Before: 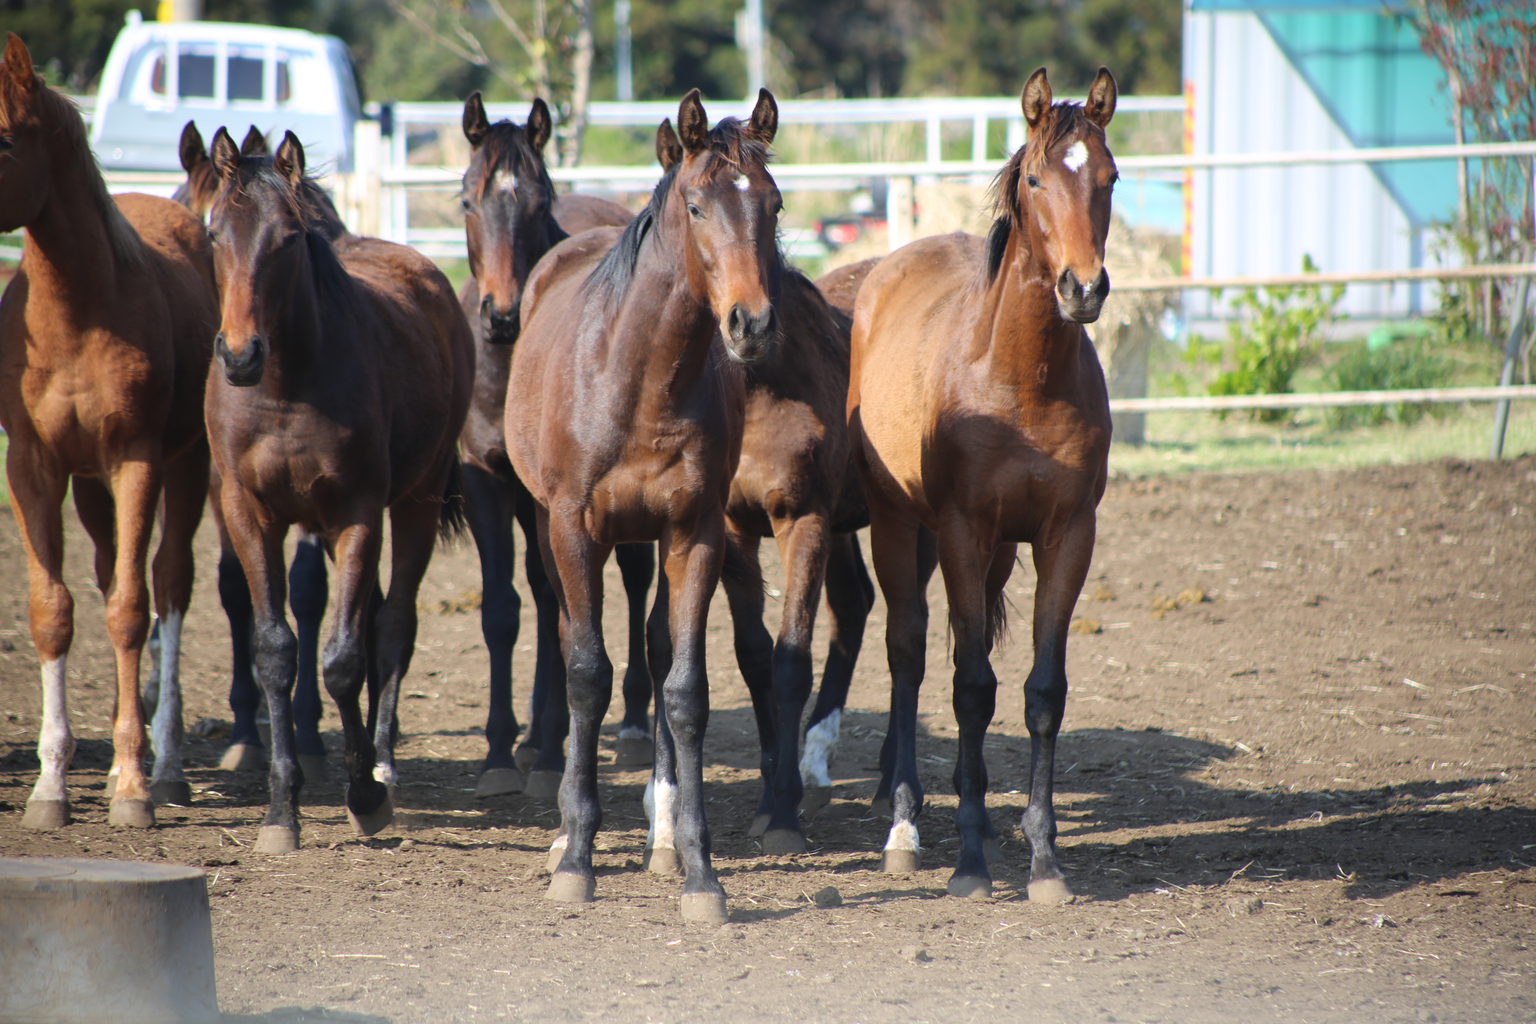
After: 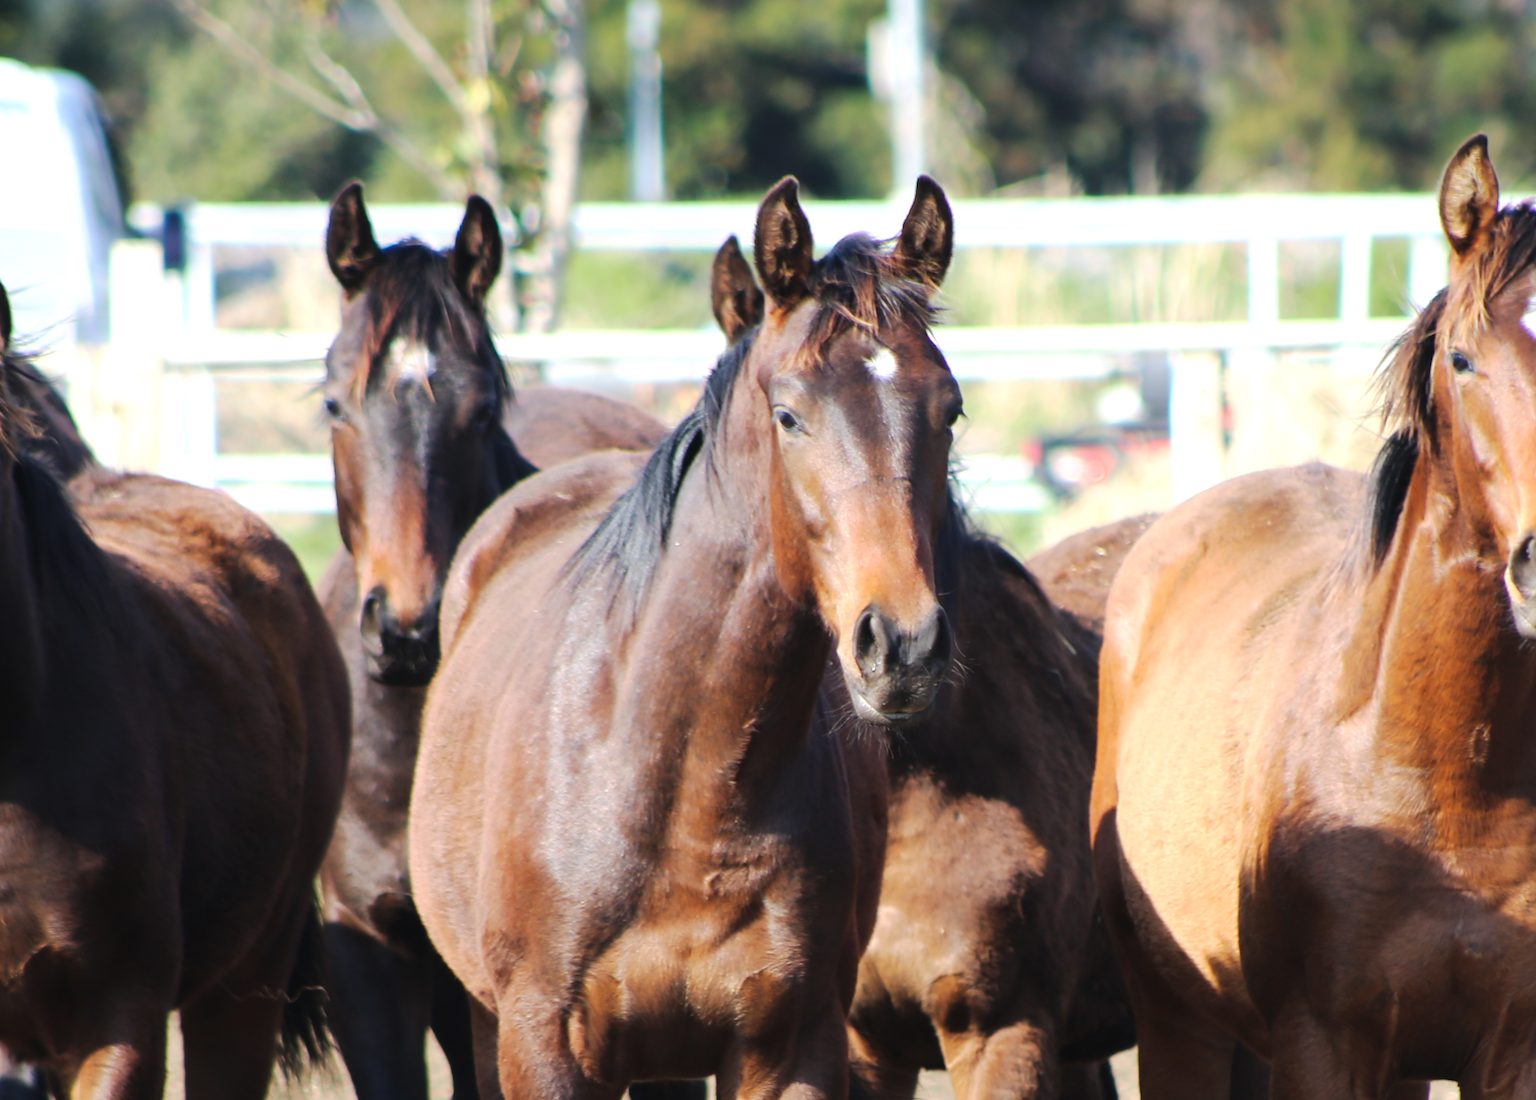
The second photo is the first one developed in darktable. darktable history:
tone curve: curves: ch0 [(0, 0.01) (0.037, 0.032) (0.131, 0.108) (0.275, 0.256) (0.483, 0.512) (0.61, 0.665) (0.696, 0.742) (0.792, 0.819) (0.911, 0.925) (0.997, 0.995)]; ch1 [(0, 0) (0.308, 0.29) (0.425, 0.411) (0.492, 0.488) (0.505, 0.503) (0.527, 0.531) (0.568, 0.594) (0.683, 0.702) (0.746, 0.77) (1, 1)]; ch2 [(0, 0) (0.246, 0.233) (0.36, 0.352) (0.415, 0.415) (0.485, 0.487) (0.502, 0.504) (0.525, 0.523) (0.539, 0.553) (0.587, 0.594) (0.636, 0.652) (0.711, 0.729) (0.845, 0.855) (0.998, 0.977)], preserve colors none
tone equalizer: -8 EV -0.402 EV, -7 EV -0.418 EV, -6 EV -0.321 EV, -5 EV -0.184 EV, -3 EV 0.205 EV, -2 EV 0.335 EV, -1 EV 0.392 EV, +0 EV 0.415 EV
crop: left 19.489%, right 30.274%, bottom 46%
